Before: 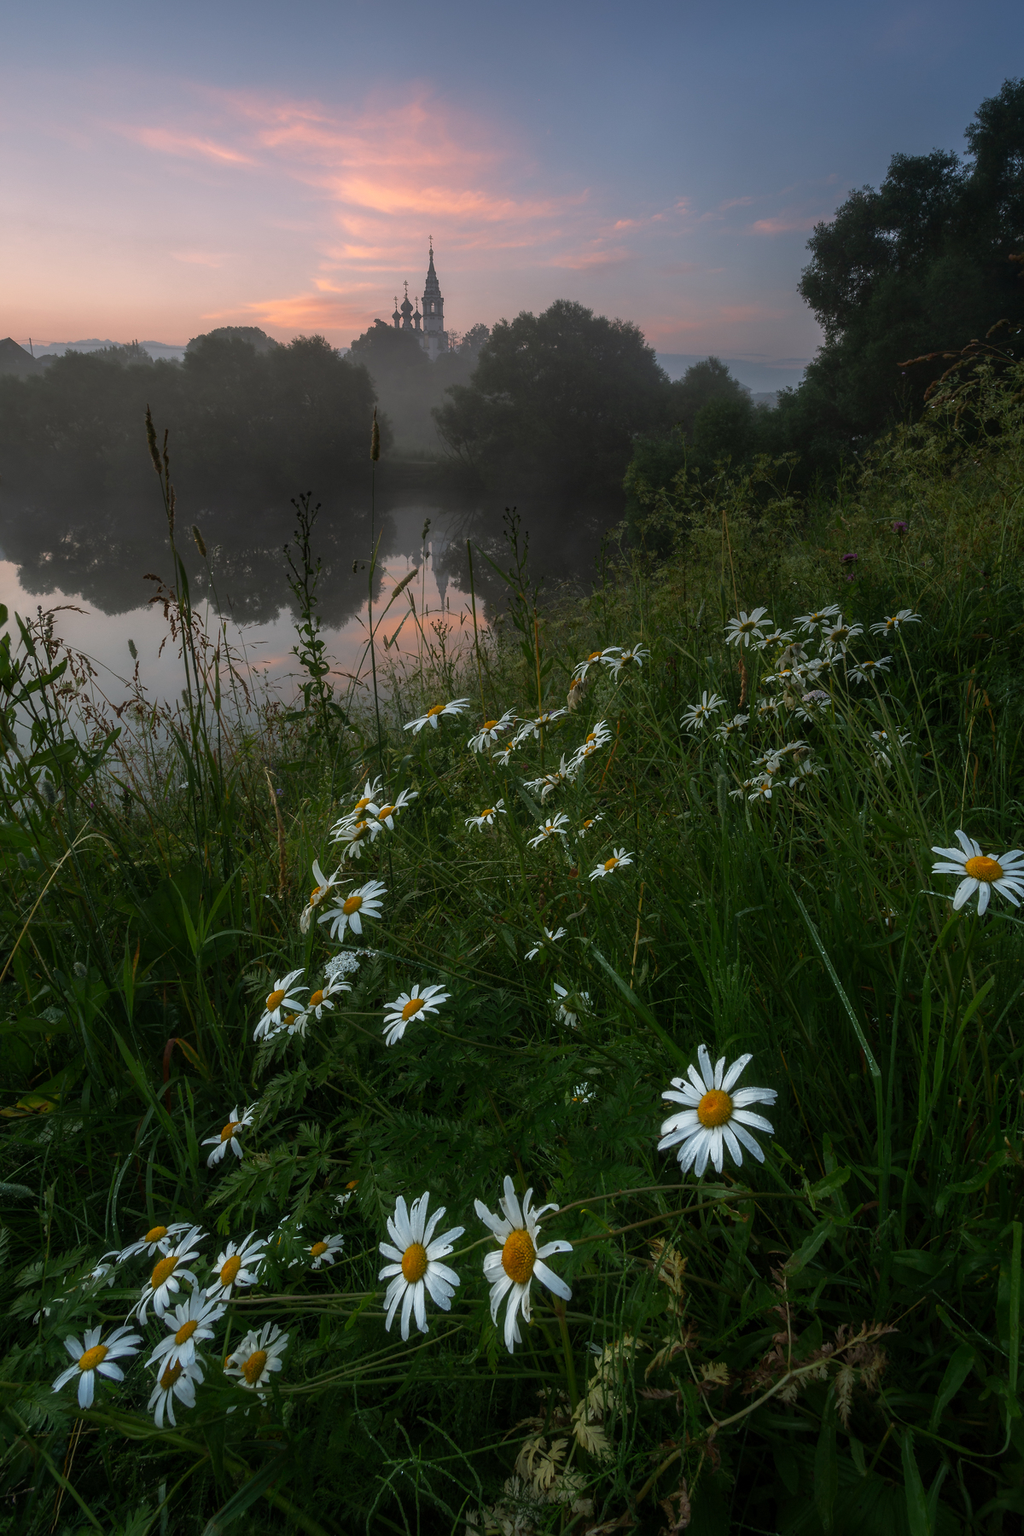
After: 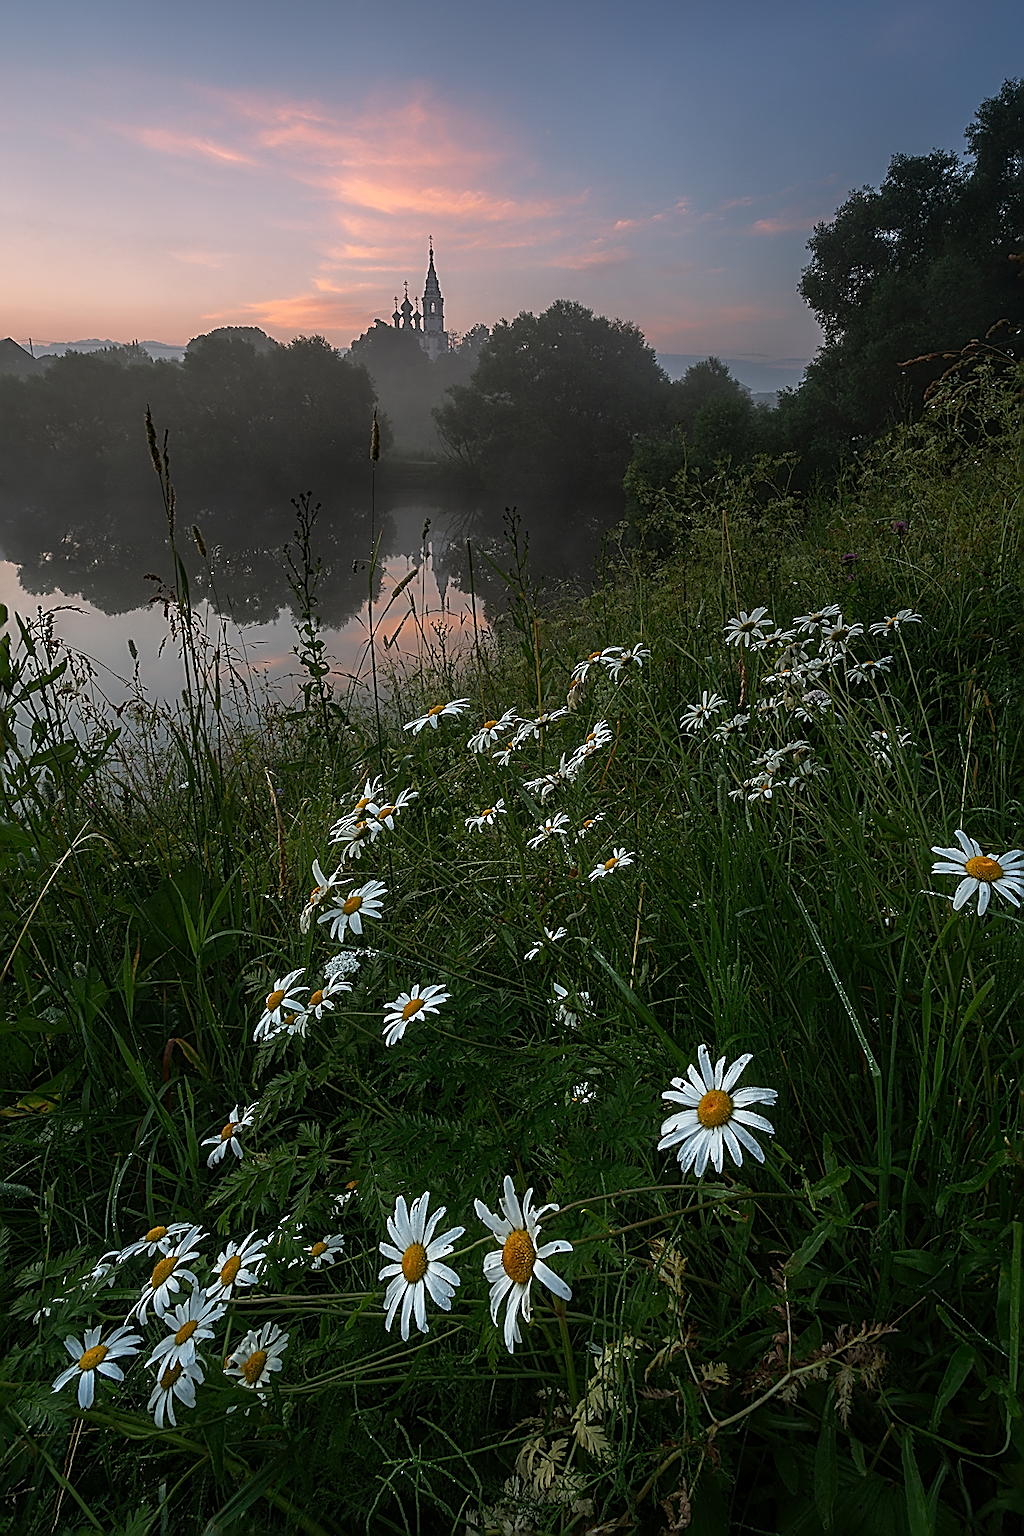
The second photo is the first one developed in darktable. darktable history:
sharpen: amount 1.867
